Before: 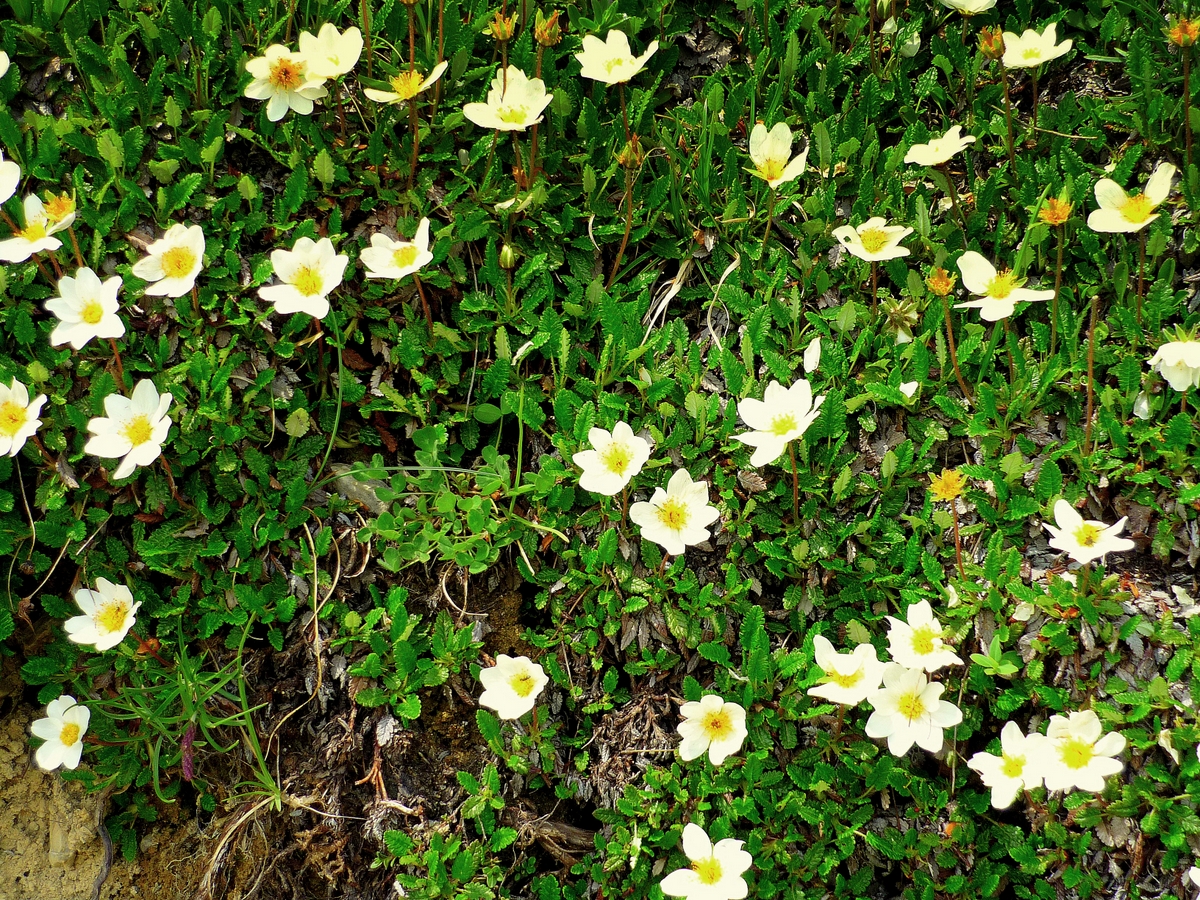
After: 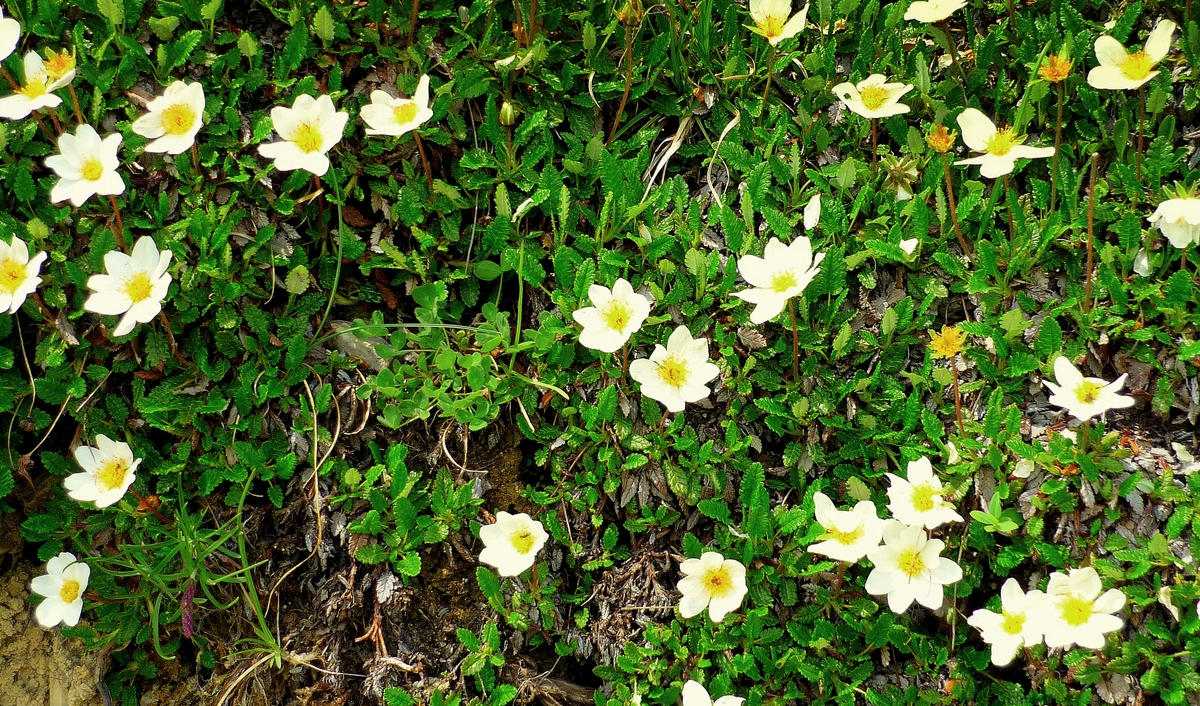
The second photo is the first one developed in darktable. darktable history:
crop and rotate: top 15.993%, bottom 5.454%
